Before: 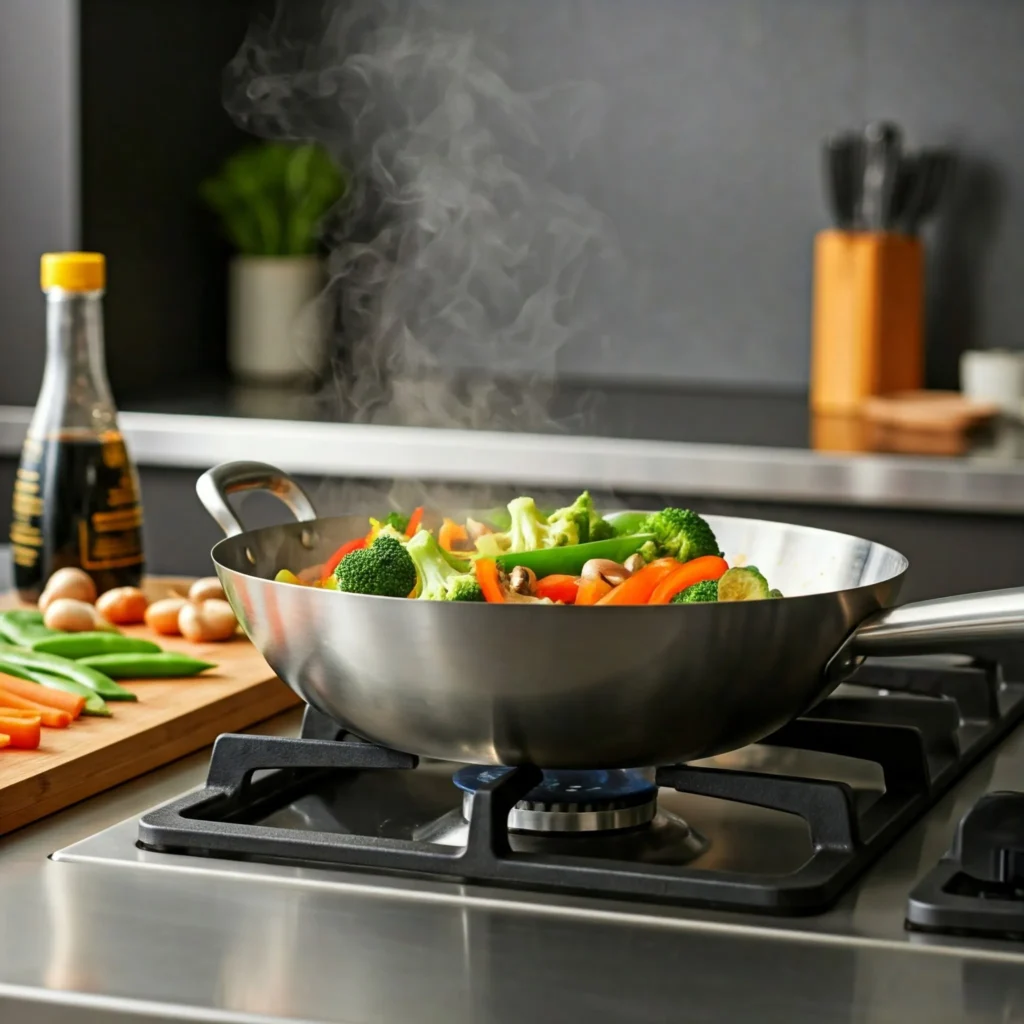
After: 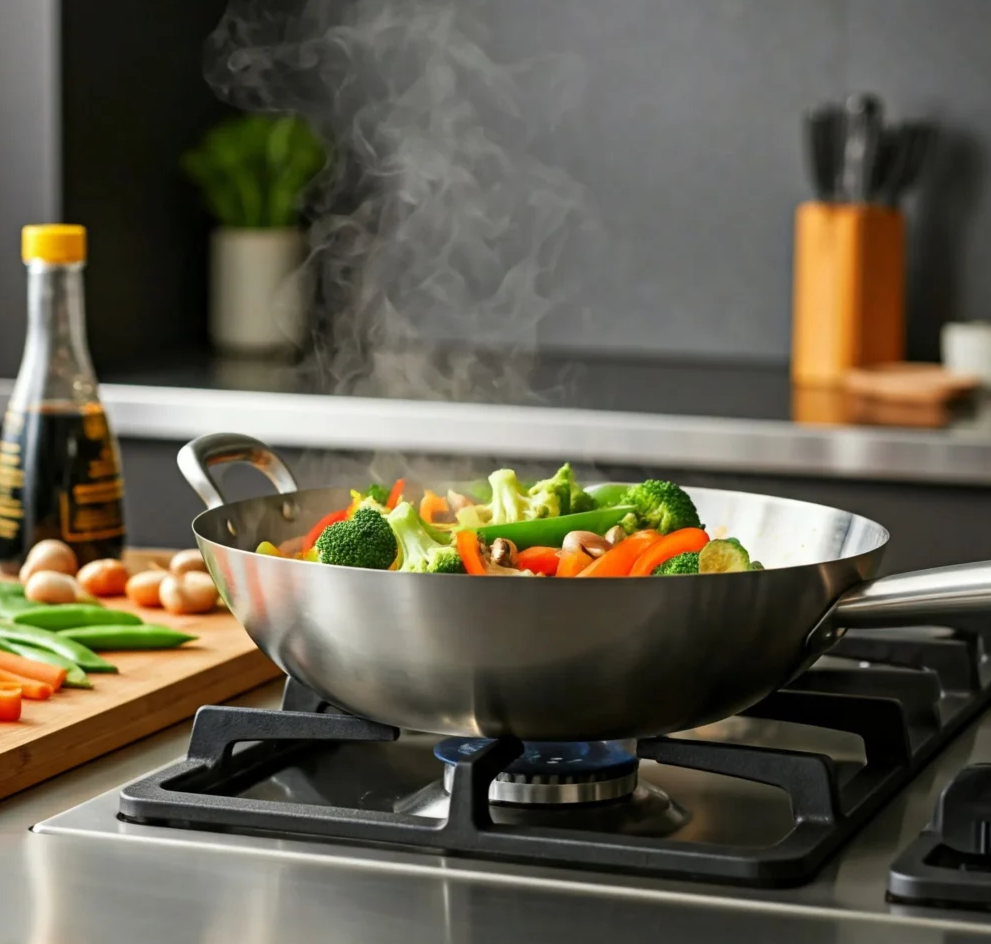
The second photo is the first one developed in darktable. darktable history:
crop: left 1.944%, top 2.789%, right 1.224%, bottom 4.967%
